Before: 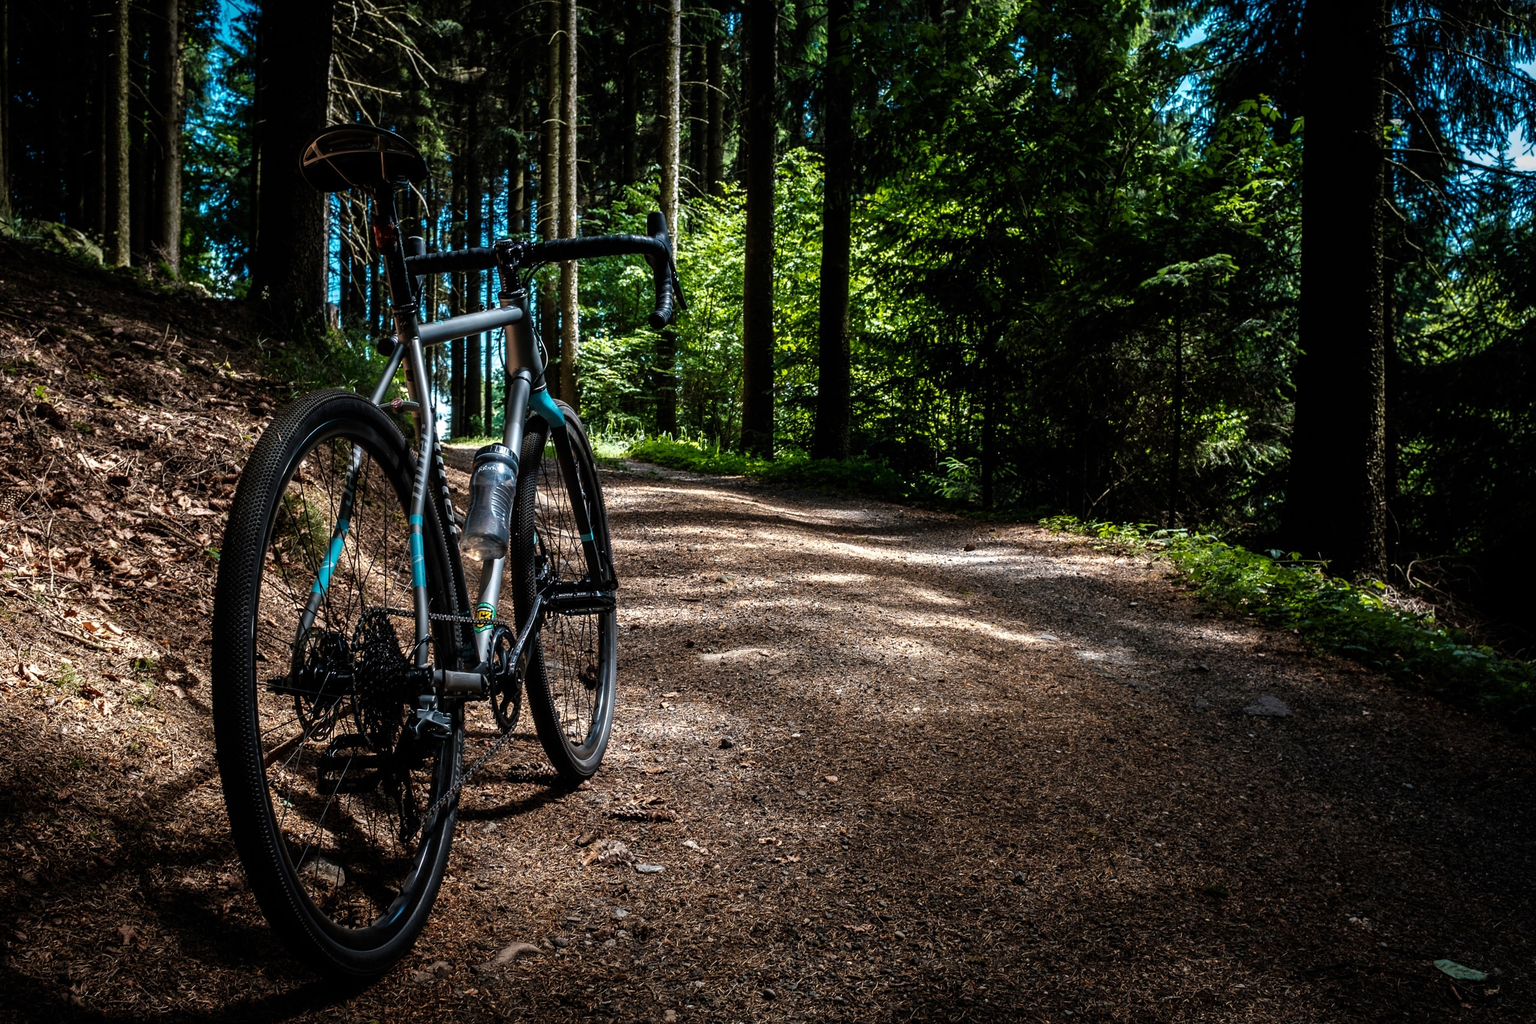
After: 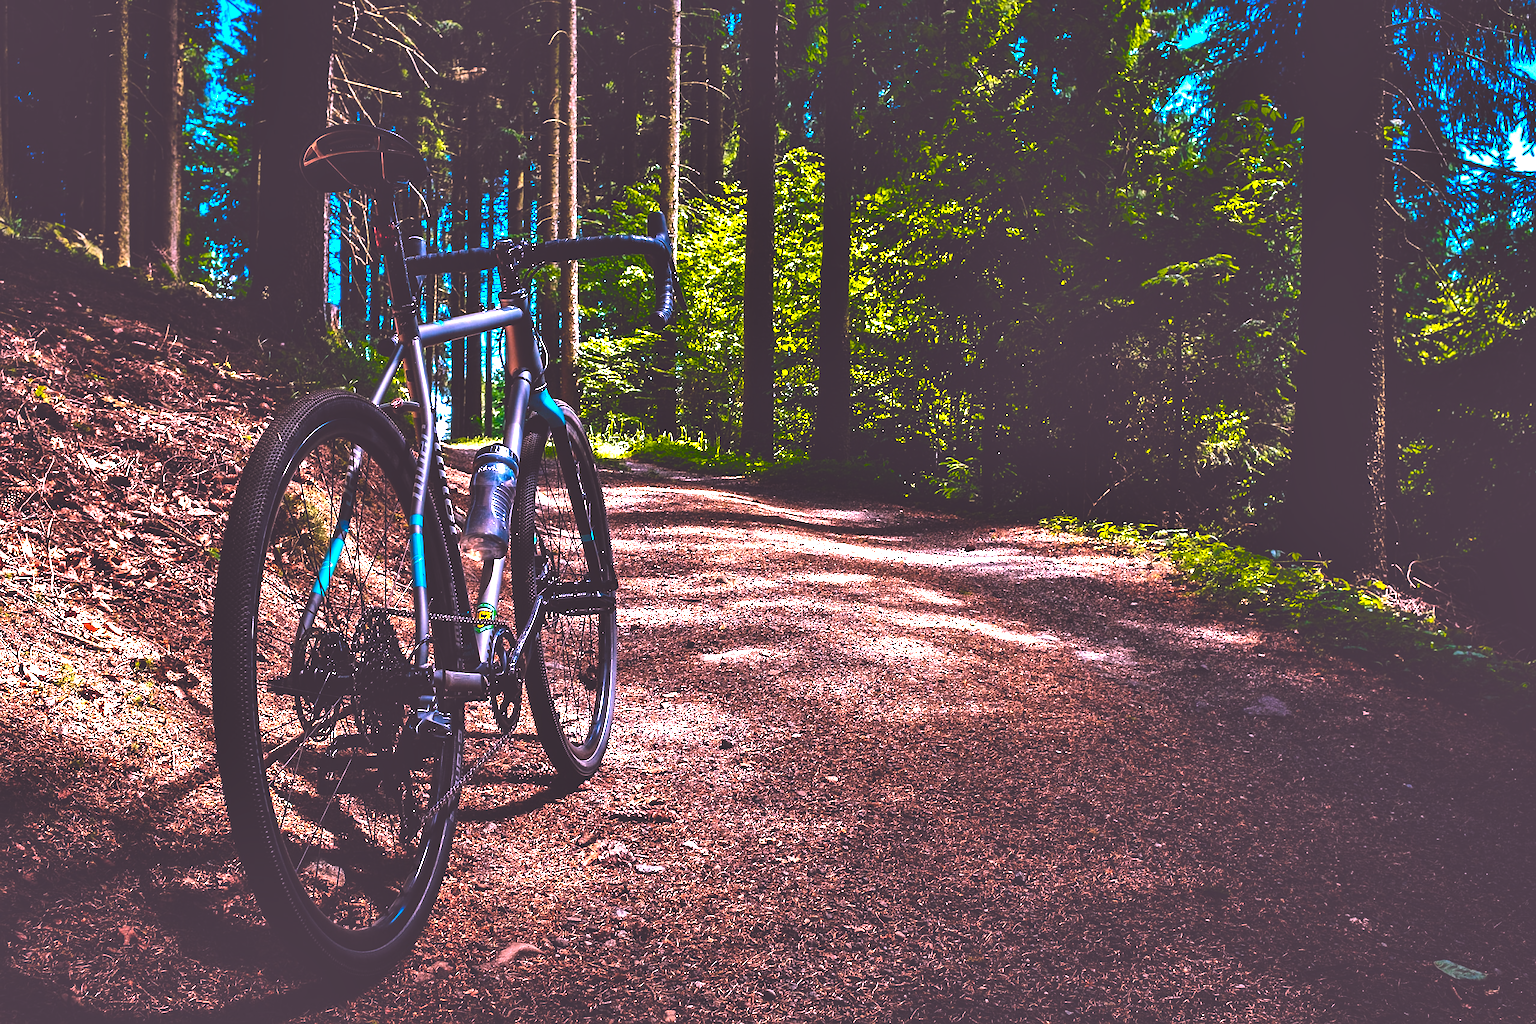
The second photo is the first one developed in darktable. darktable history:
color zones: curves: ch0 [(0.099, 0.624) (0.257, 0.596) (0.384, 0.376) (0.529, 0.492) (0.697, 0.564) (0.768, 0.532) (0.908, 0.644)]; ch1 [(0.112, 0.564) (0.254, 0.612) (0.432, 0.676) (0.592, 0.456) (0.743, 0.684) (0.888, 0.536)]; ch2 [(0.25, 0.5) (0.469, 0.36) (0.75, 0.5)]
shadows and highlights: shadows 52.34, highlights -28.23, soften with gaussian
color correction: highlights a* 19.5, highlights b* -11.53, saturation 1.69
sharpen: radius 1
exposure: black level correction 0, exposure 0.7 EV, compensate exposure bias true, compensate highlight preservation false
rgb curve: curves: ch0 [(0, 0.186) (0.314, 0.284) (0.775, 0.708) (1, 1)], compensate middle gray true, preserve colors none
